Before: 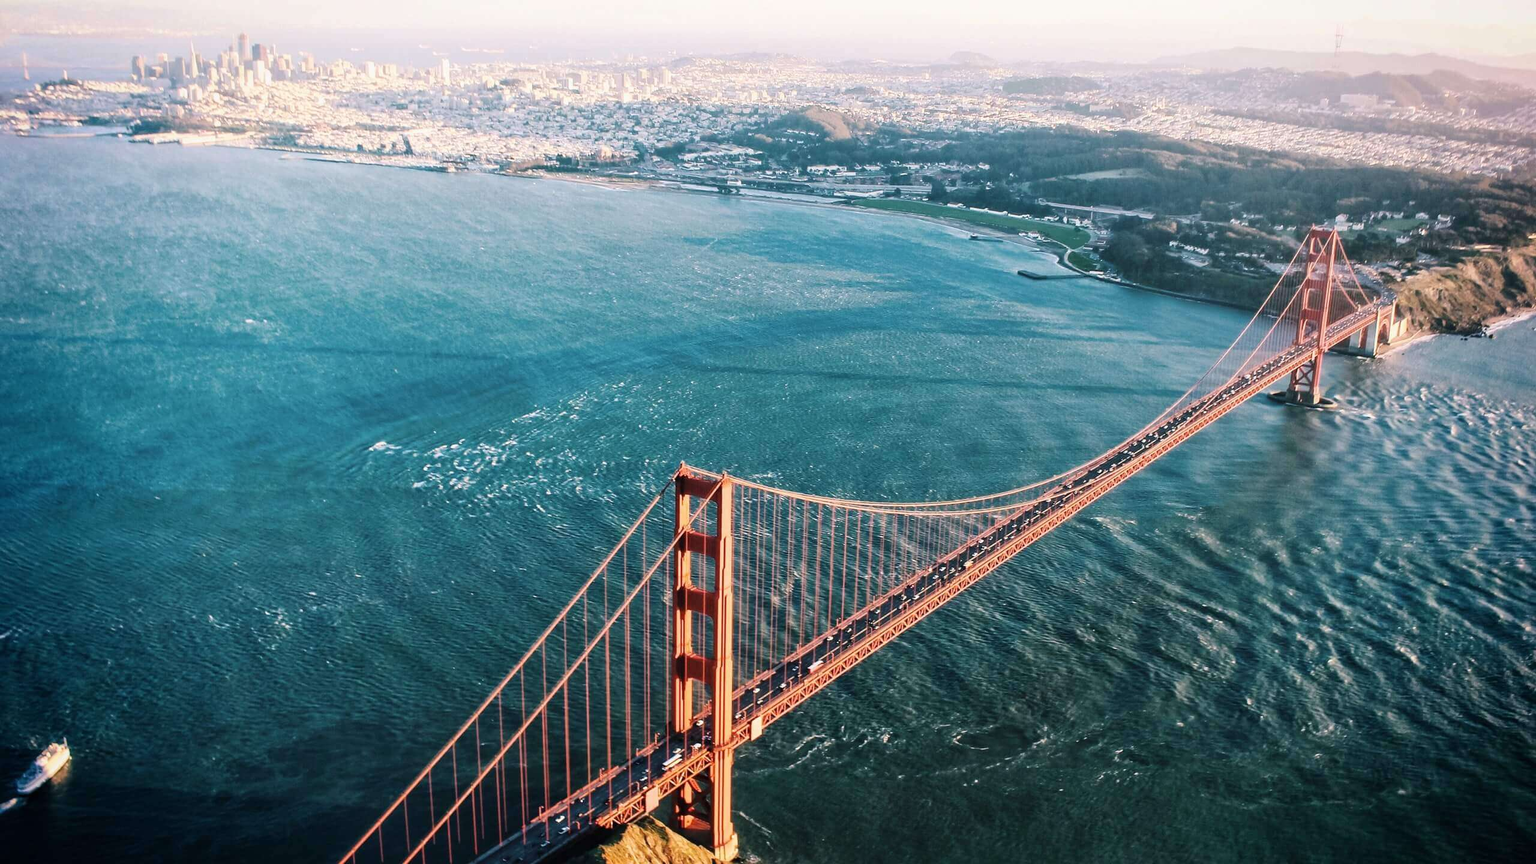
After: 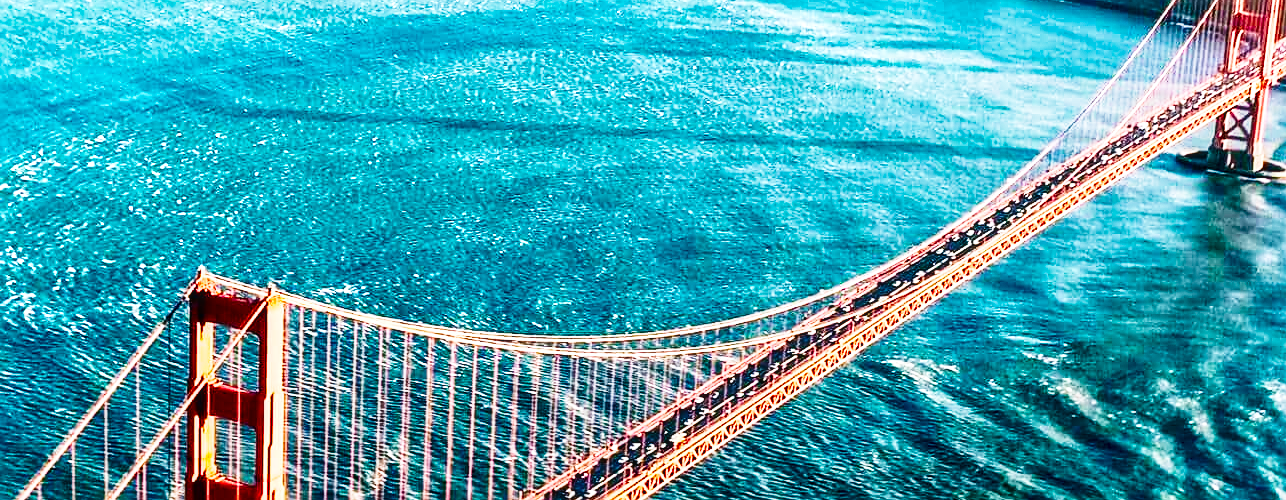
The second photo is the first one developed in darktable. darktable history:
crop: left 36.596%, top 34.923%, right 13.136%, bottom 30.316%
contrast brightness saturation: contrast 0.124, brightness -0.122, saturation 0.202
local contrast: detail 130%
sharpen: on, module defaults
velvia: on, module defaults
base curve: curves: ch0 [(0, 0) (0, 0.001) (0.001, 0.001) (0.004, 0.002) (0.007, 0.004) (0.015, 0.013) (0.033, 0.045) (0.052, 0.096) (0.075, 0.17) (0.099, 0.241) (0.163, 0.42) (0.219, 0.55) (0.259, 0.616) (0.327, 0.722) (0.365, 0.765) (0.522, 0.873) (0.547, 0.881) (0.689, 0.919) (0.826, 0.952) (1, 1)], preserve colors none
color balance rgb: perceptual saturation grading › global saturation 29.819%, perceptual brilliance grading › global brilliance 14.575%, perceptual brilliance grading › shadows -35.117%
